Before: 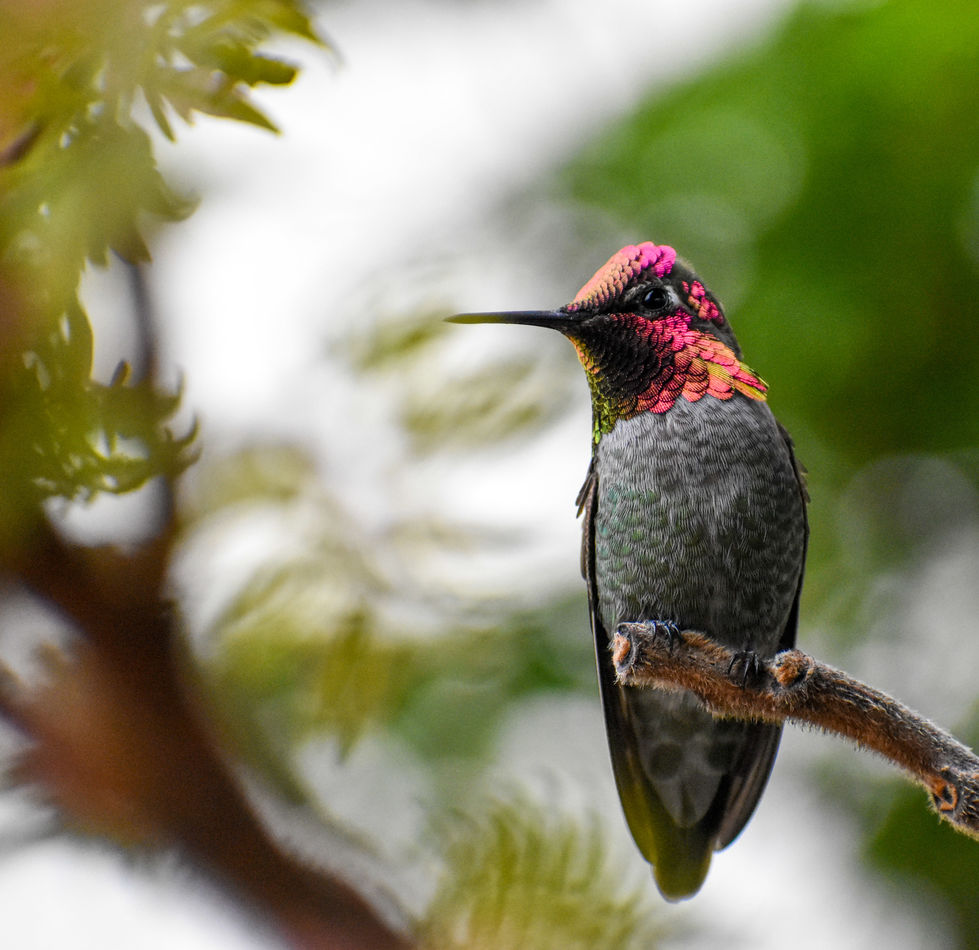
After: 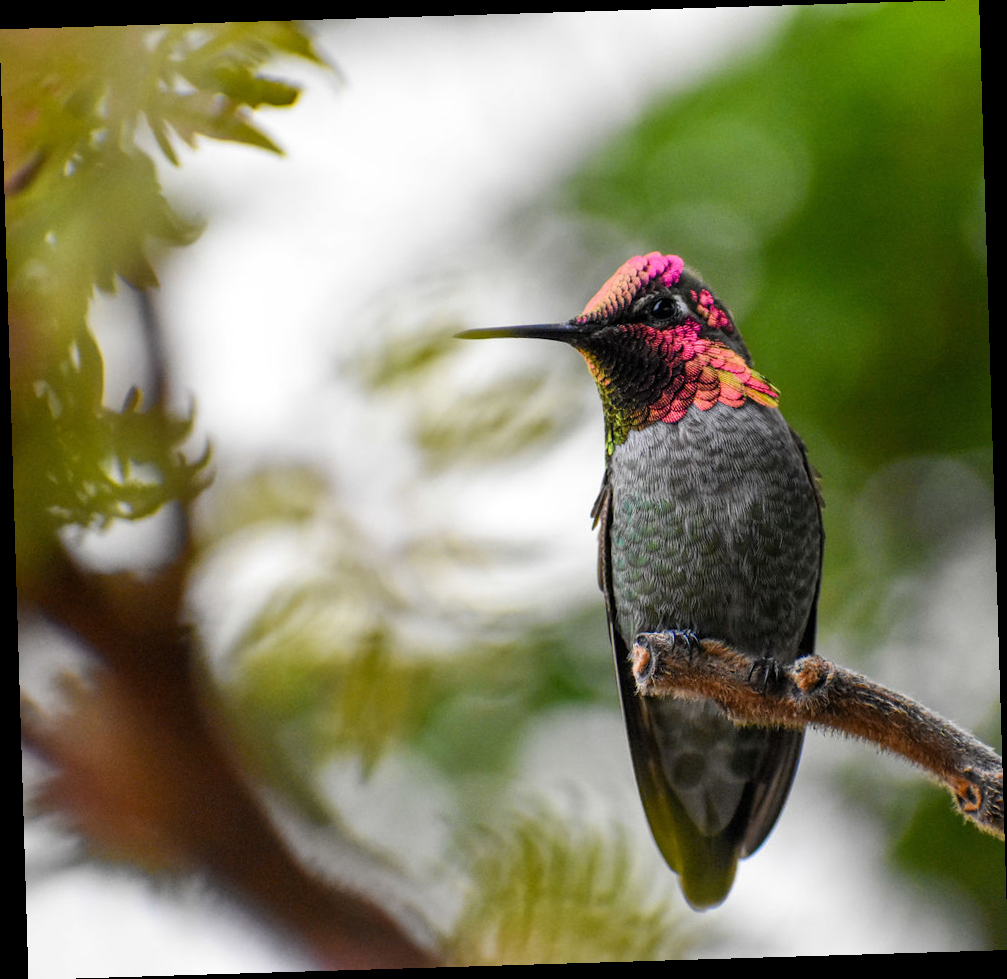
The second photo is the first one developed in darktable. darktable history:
rotate and perspective: rotation -1.75°, automatic cropping off
